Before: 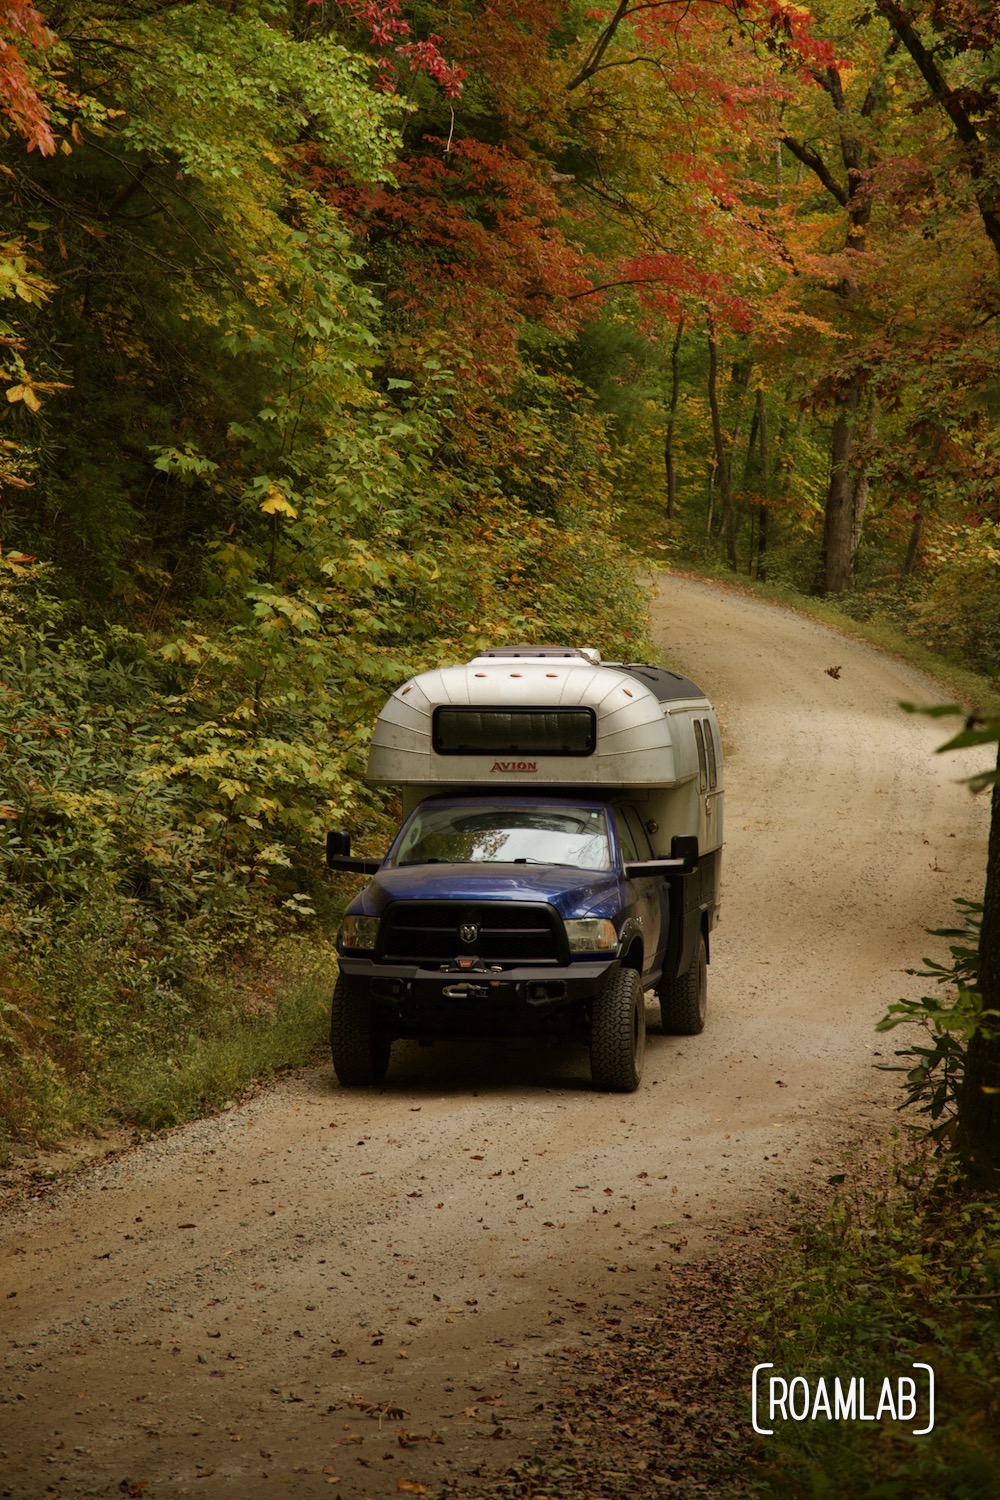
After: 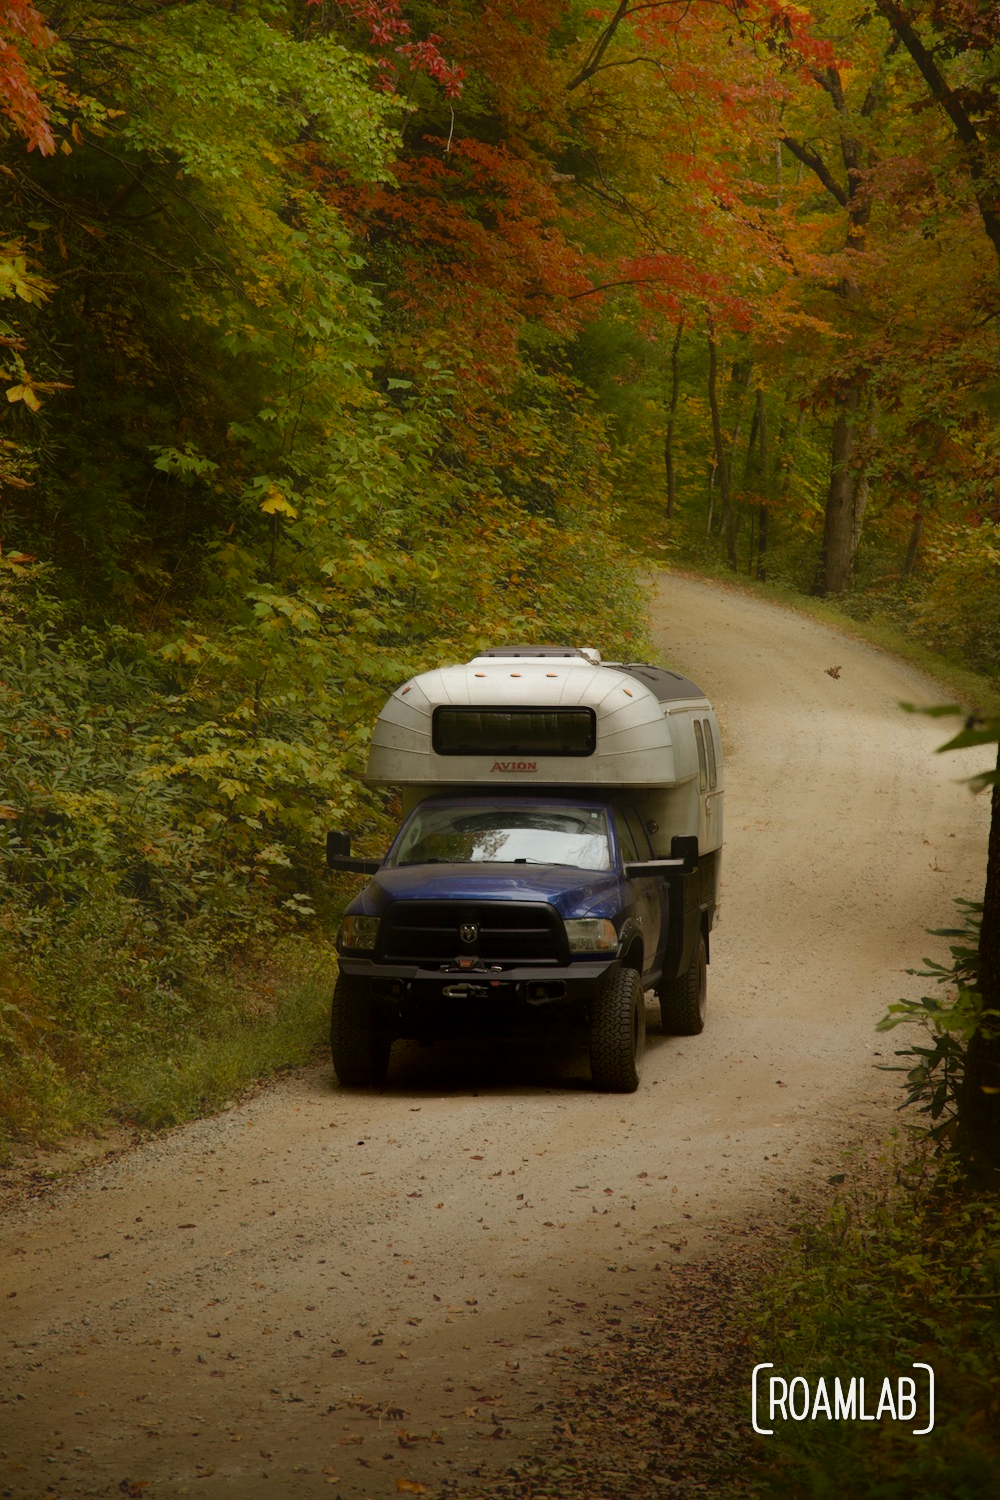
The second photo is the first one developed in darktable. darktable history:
contrast equalizer: octaves 7, y [[0.6 ×6], [0.55 ×6], [0 ×6], [0 ×6], [0 ×6]], mix -1
white balance: red 0.986, blue 1.01
